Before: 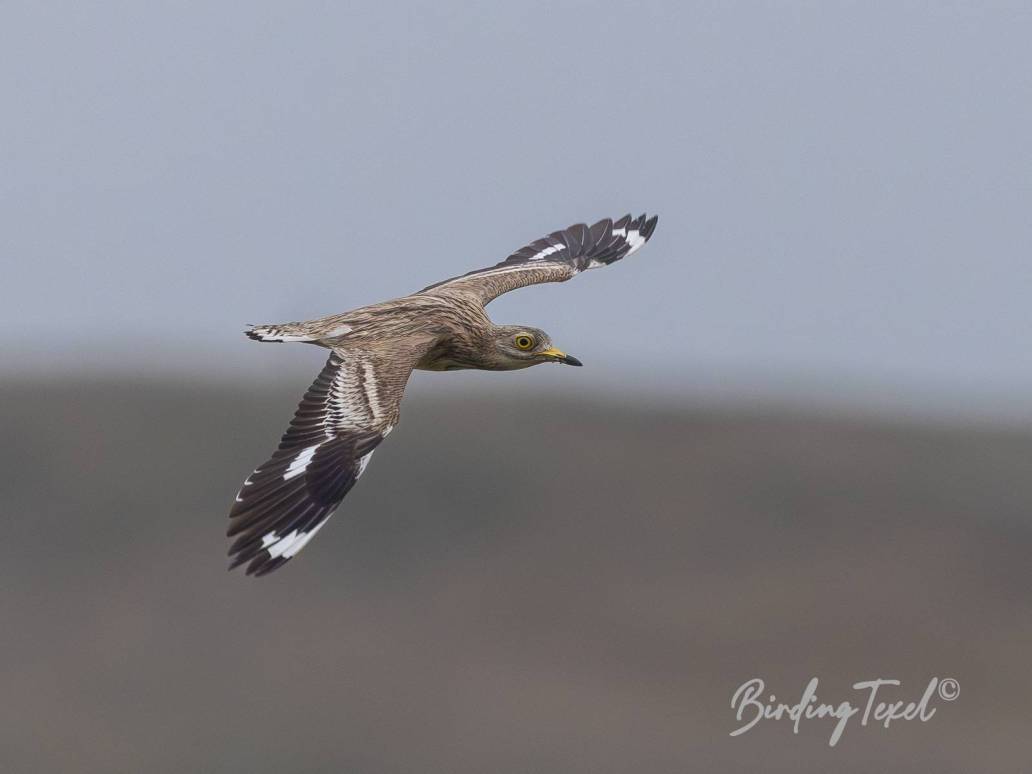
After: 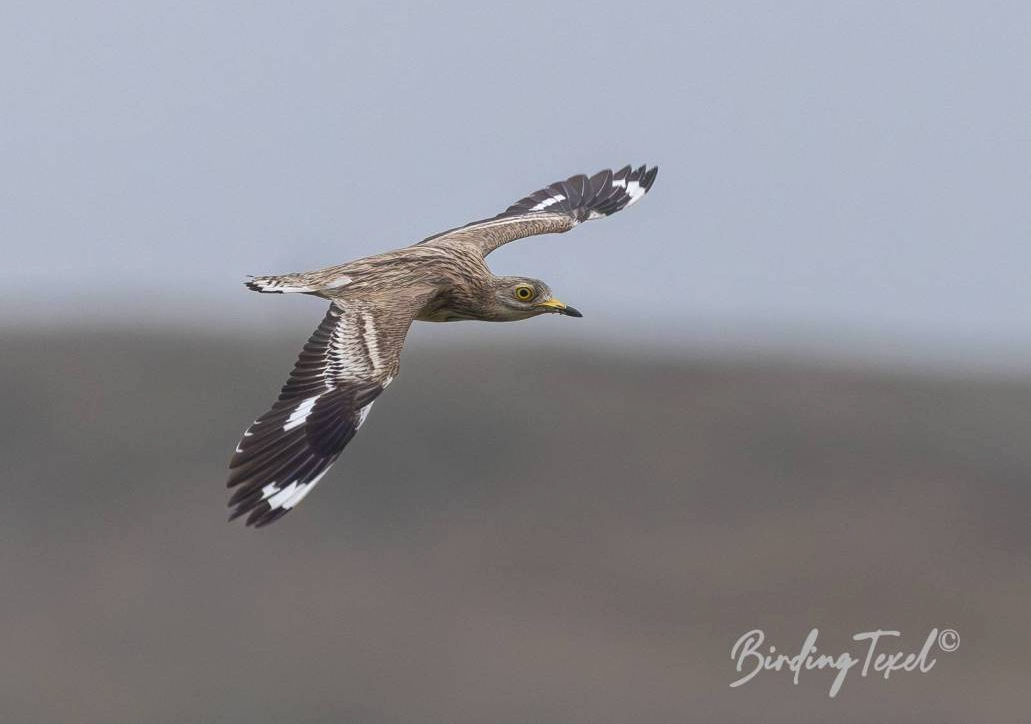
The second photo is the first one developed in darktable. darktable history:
tone equalizer: on, module defaults
exposure: exposure 0.201 EV, compensate exposure bias true, compensate highlight preservation false
crop and rotate: top 6.407%
contrast brightness saturation: saturation -0.067
